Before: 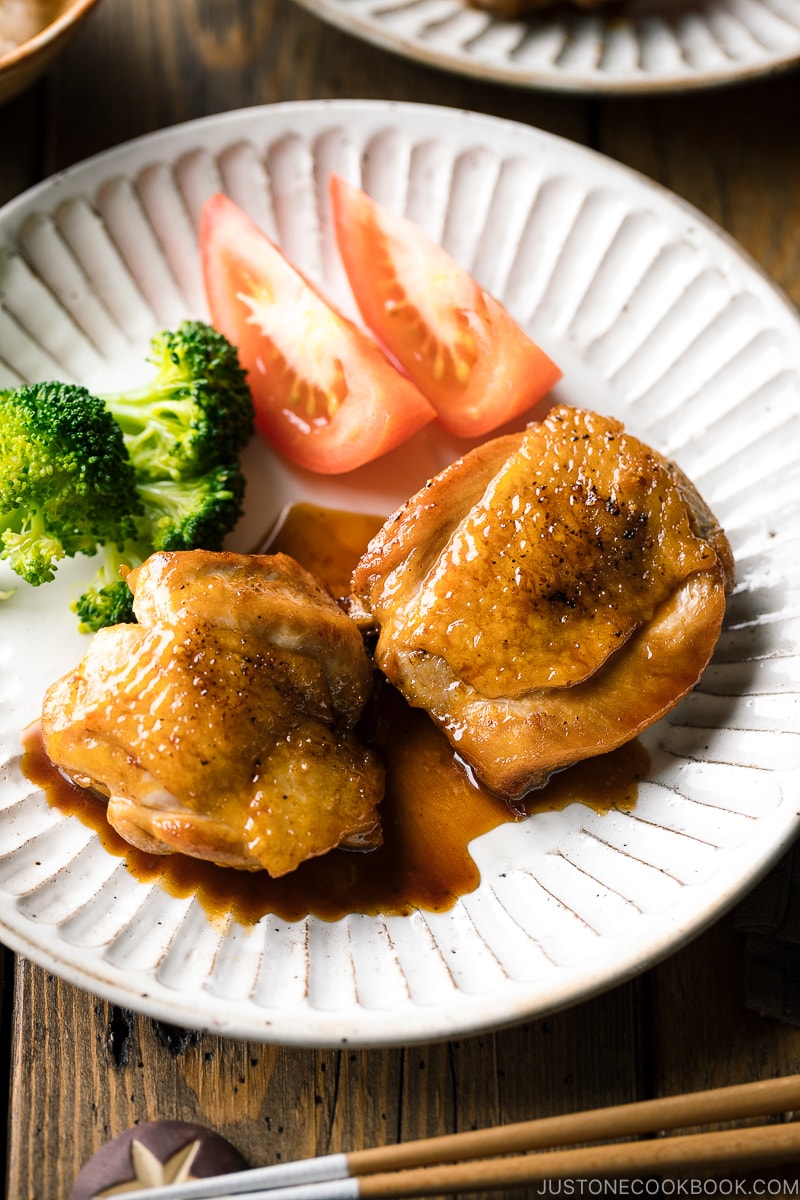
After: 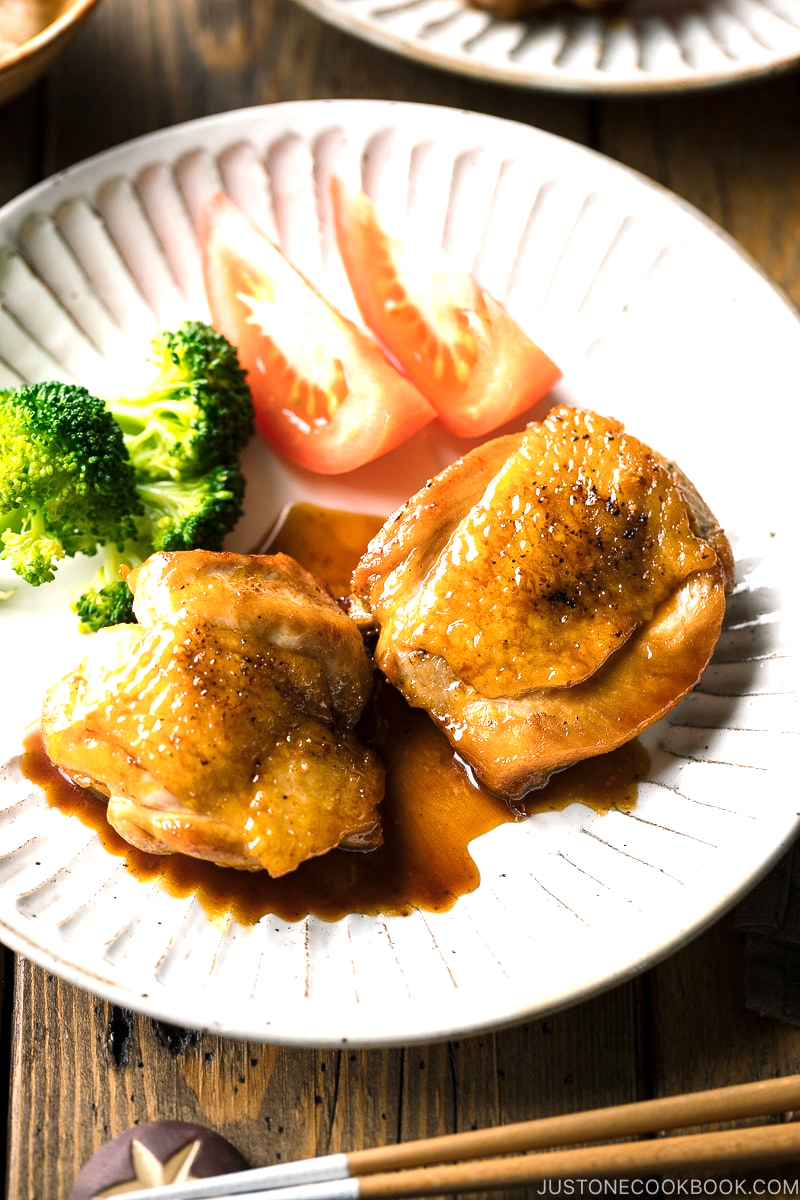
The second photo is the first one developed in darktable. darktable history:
exposure: exposure 0.61 EV, compensate highlight preservation false
